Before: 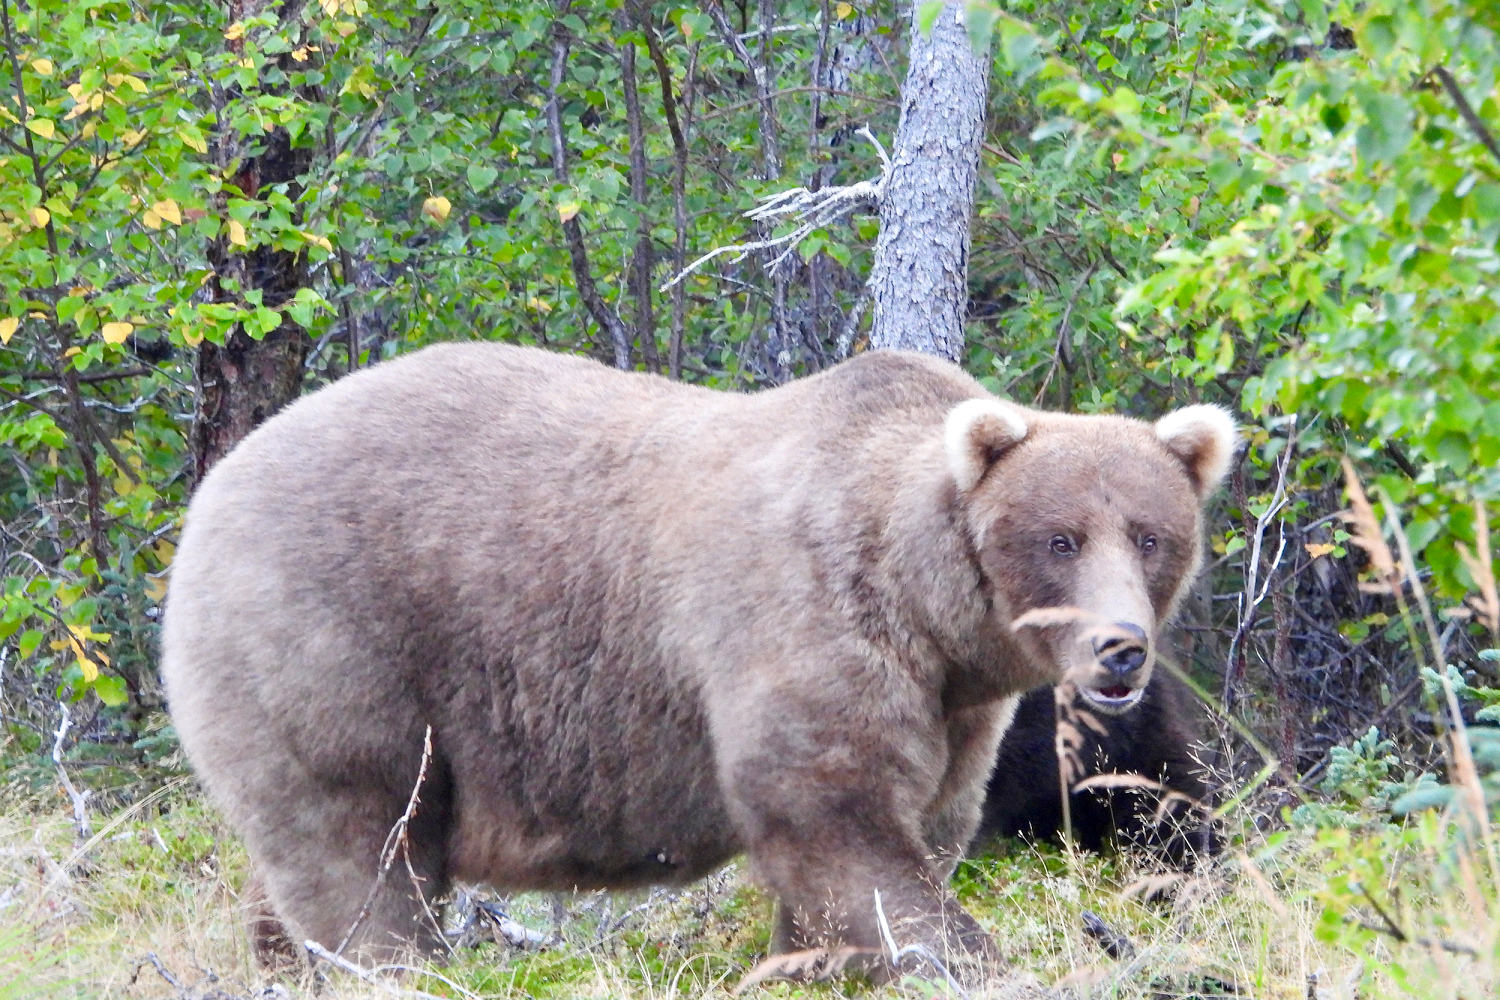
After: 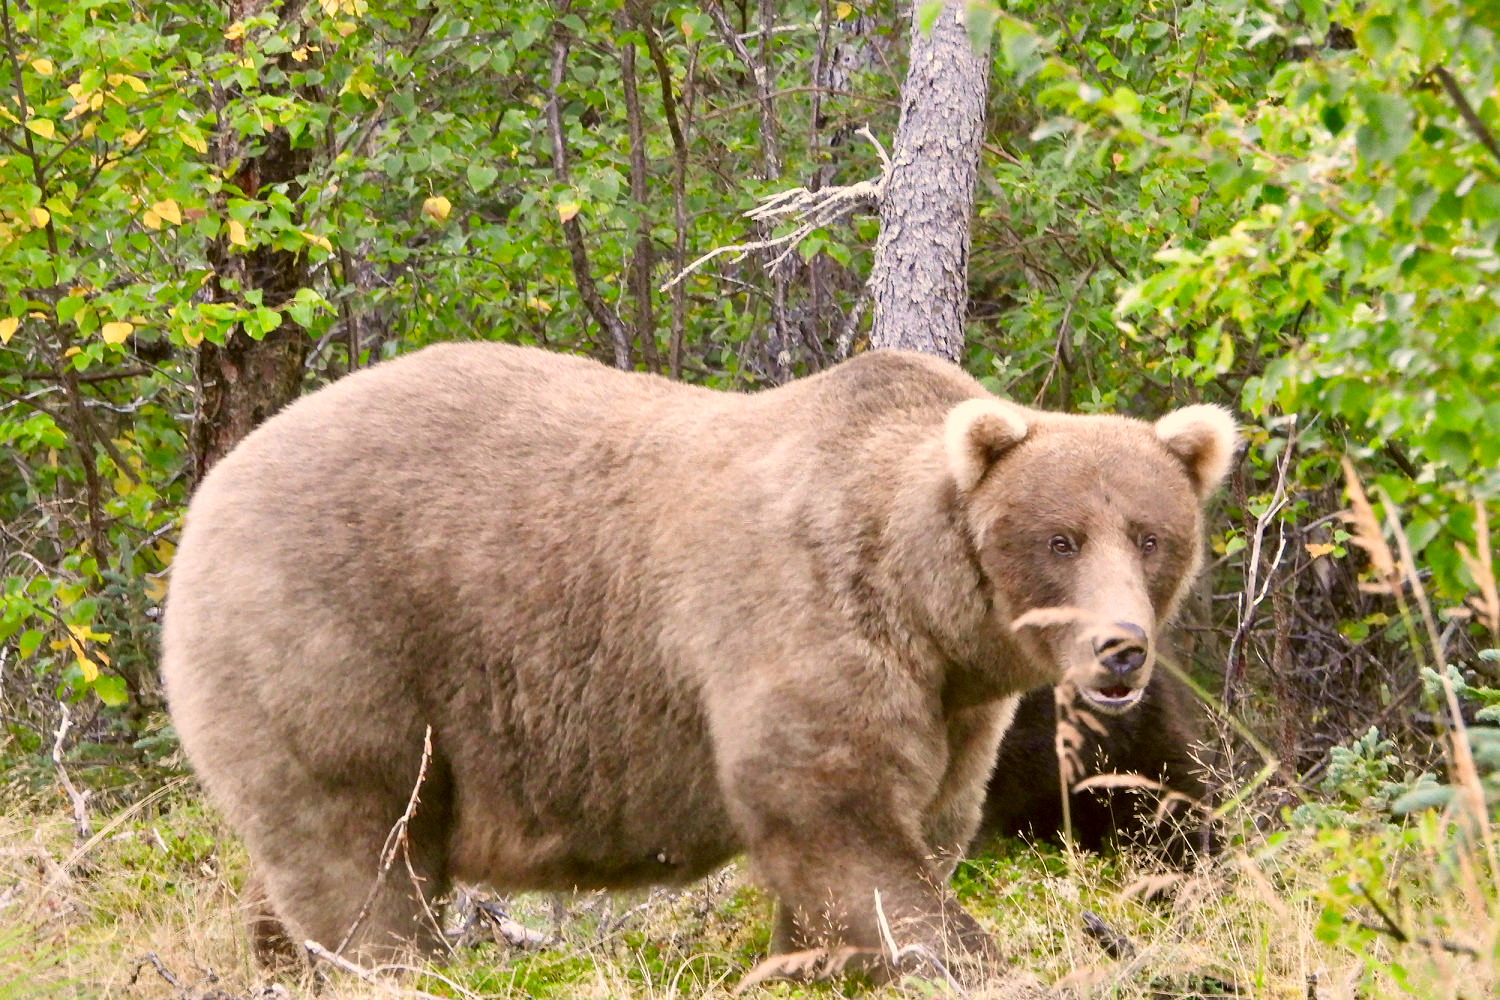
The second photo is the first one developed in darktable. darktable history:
shadows and highlights: soften with gaussian
color correction: highlights a* 8.42, highlights b* 15.06, shadows a* -0.579, shadows b* 25.75
